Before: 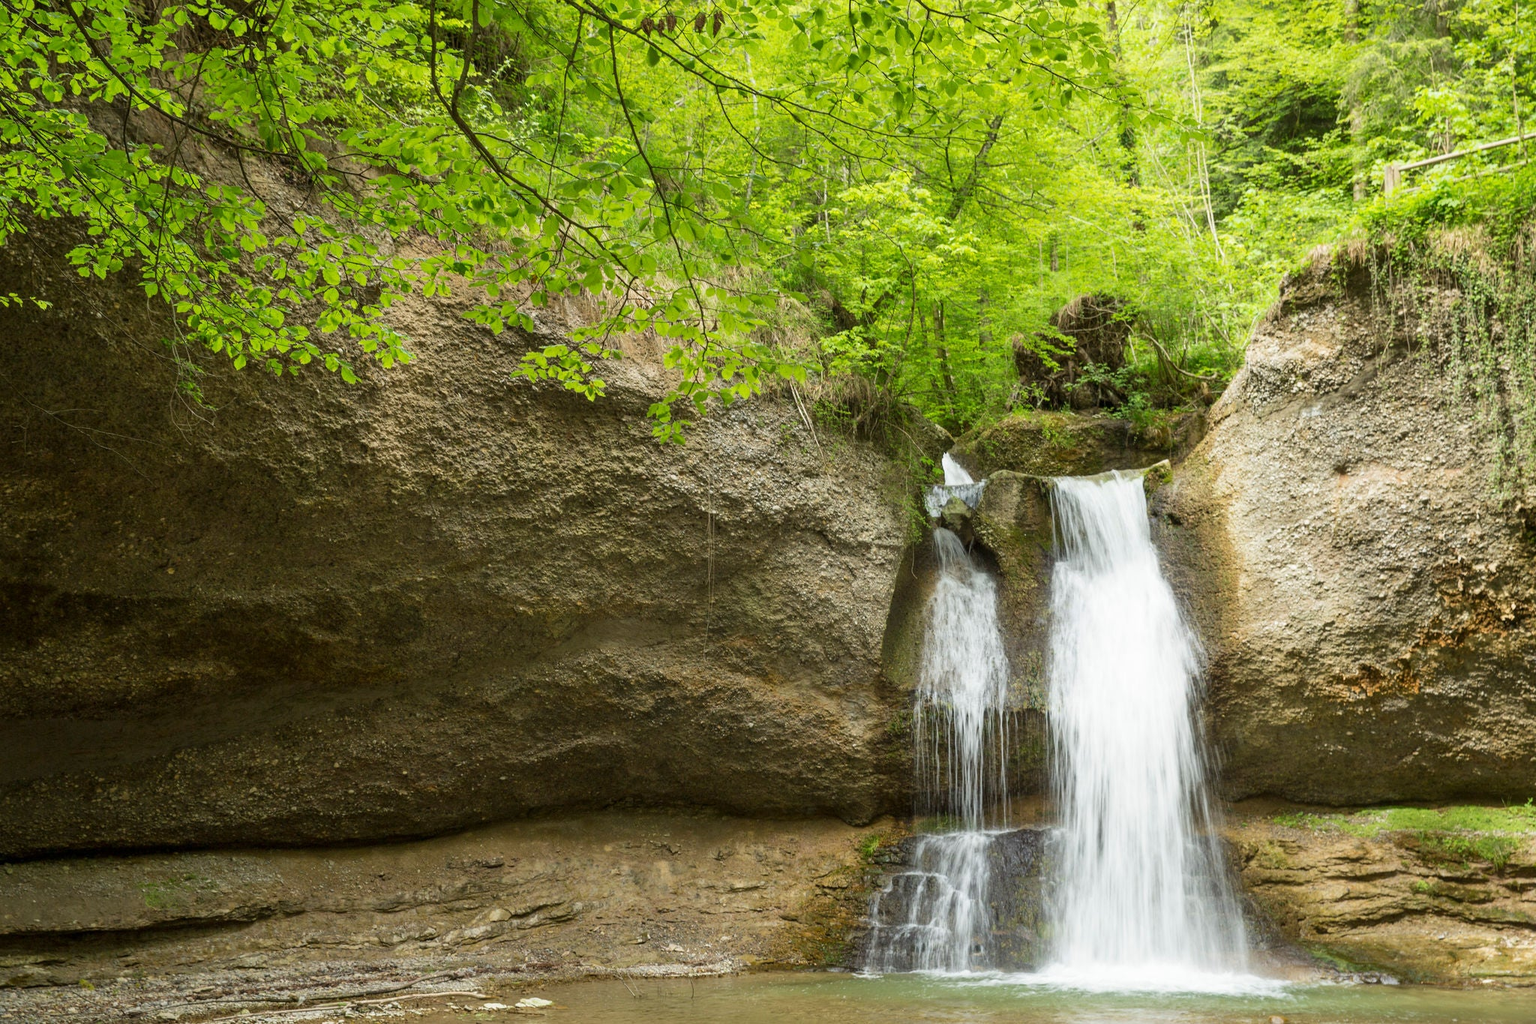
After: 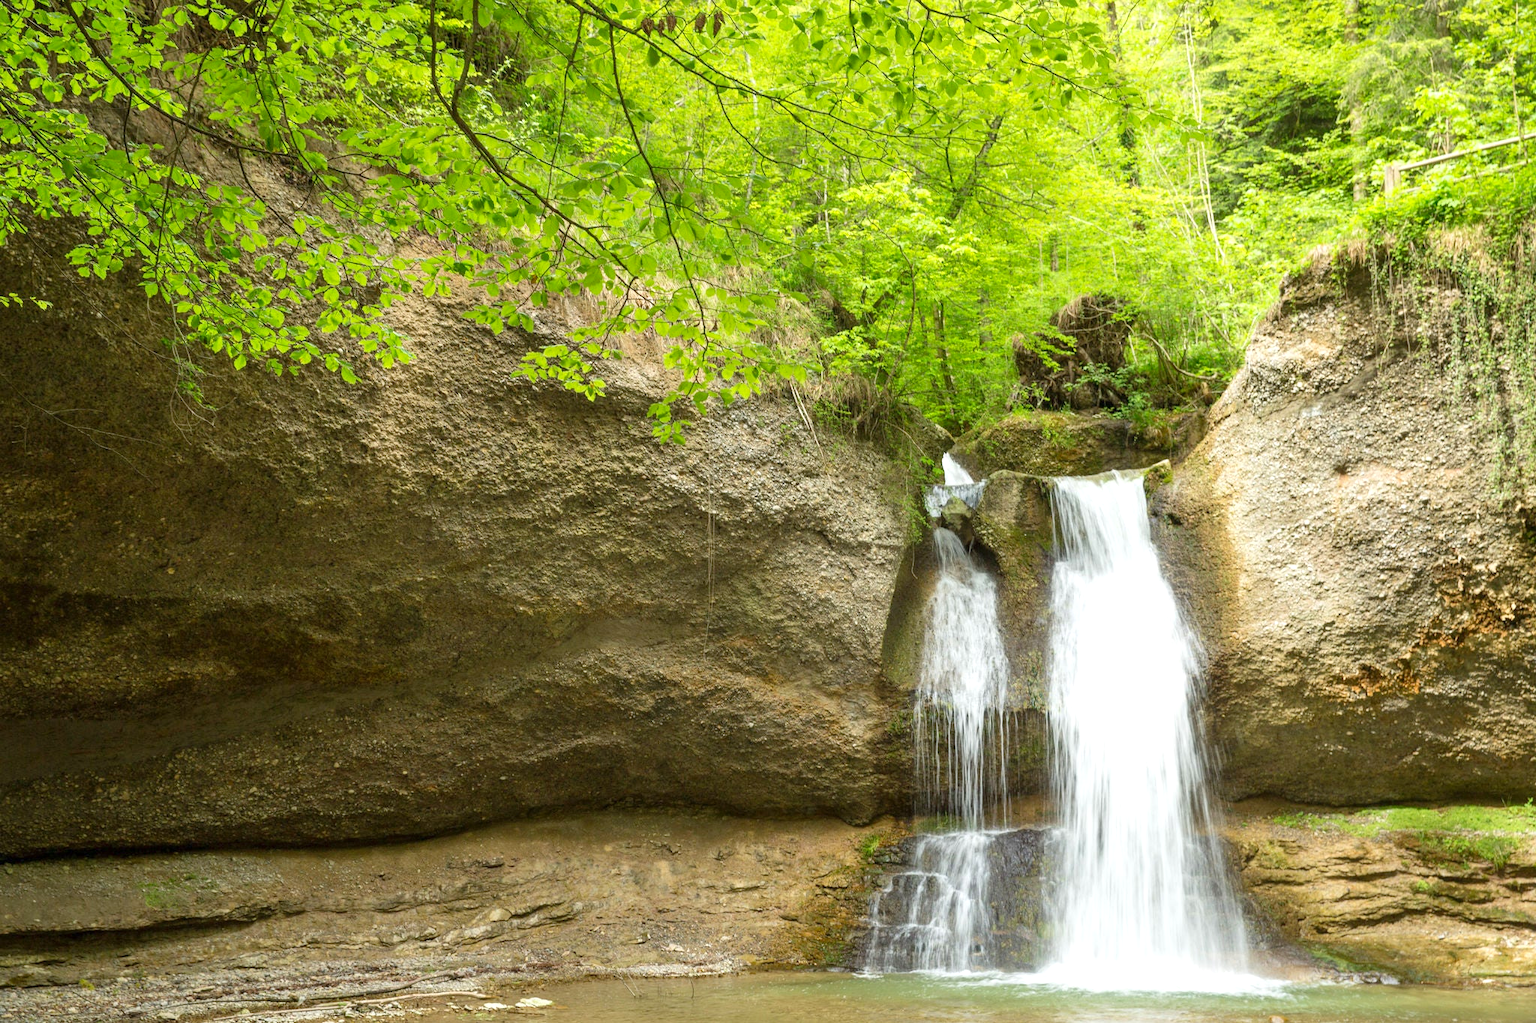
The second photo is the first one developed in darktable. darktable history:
color correction: highlights b* 0.013
levels: levels [0, 0.435, 0.917]
